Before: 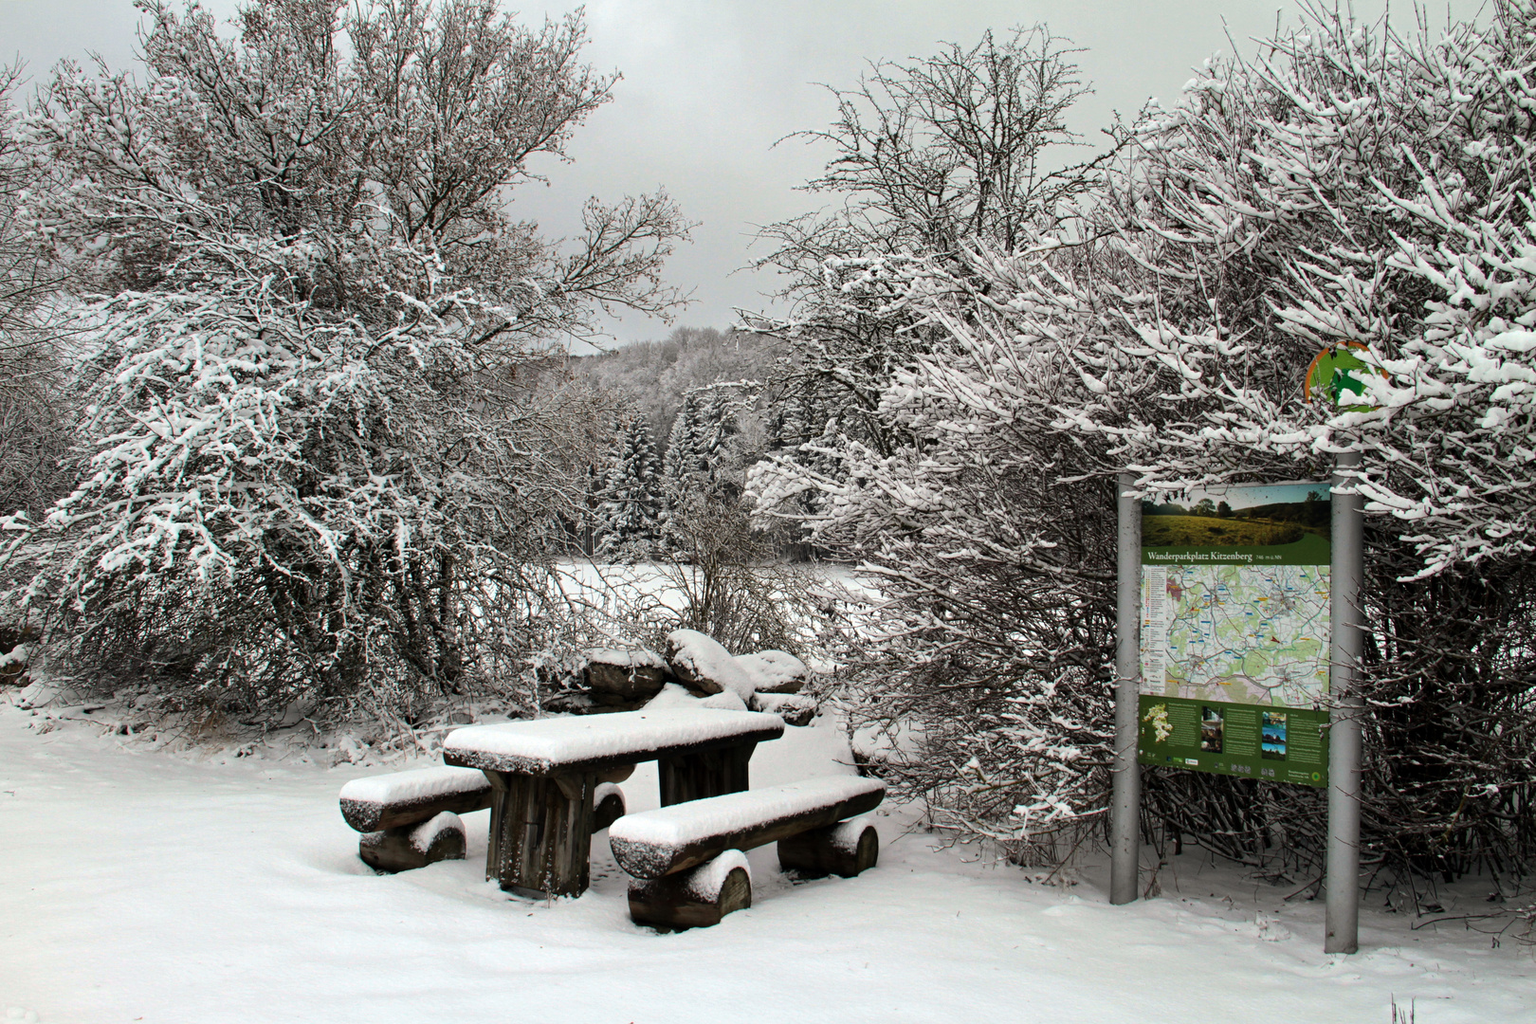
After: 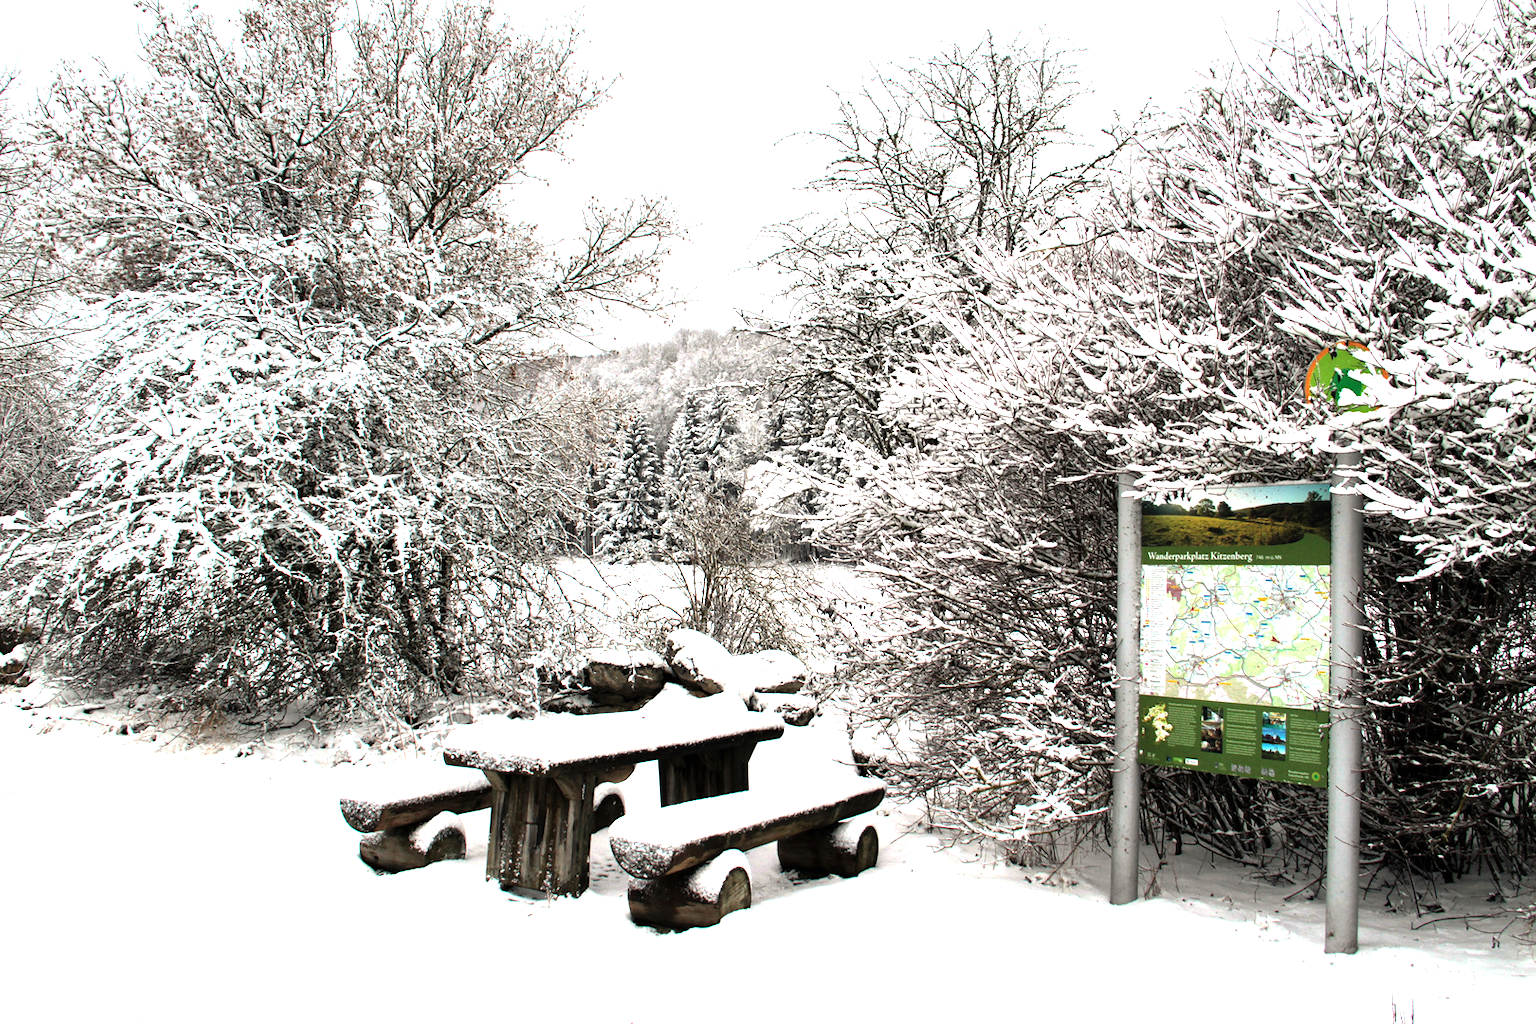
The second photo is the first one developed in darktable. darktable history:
tone equalizer: -8 EV -0.754 EV, -7 EV -0.717 EV, -6 EV -0.576 EV, -5 EV -0.421 EV, -3 EV 0.385 EV, -2 EV 0.6 EV, -1 EV 0.676 EV, +0 EV 0.768 EV
shadows and highlights: shadows 25.94, highlights -23.78
exposure: black level correction 0, exposure 0.696 EV, compensate highlight preservation false
